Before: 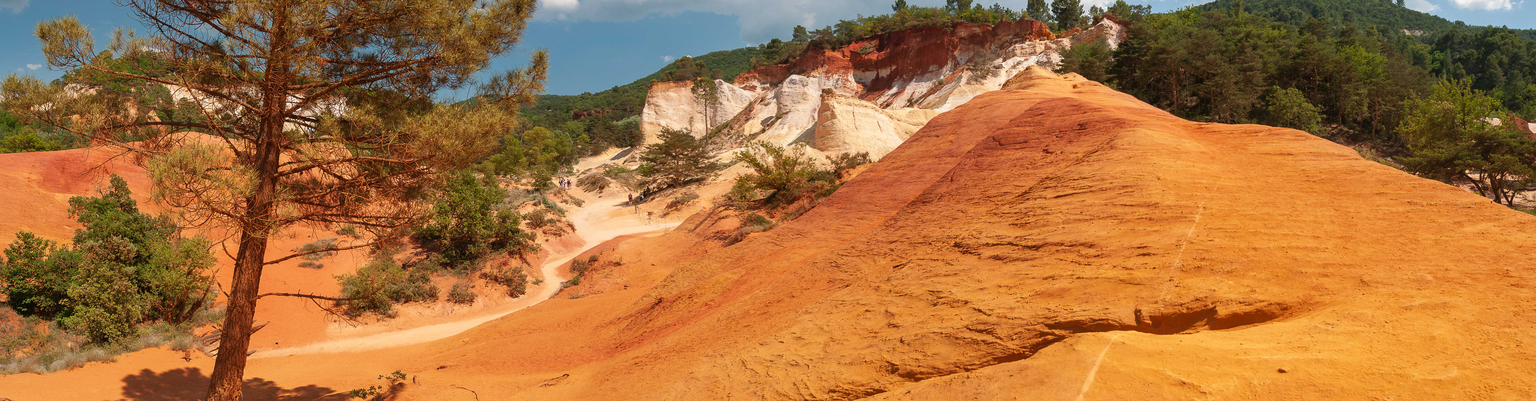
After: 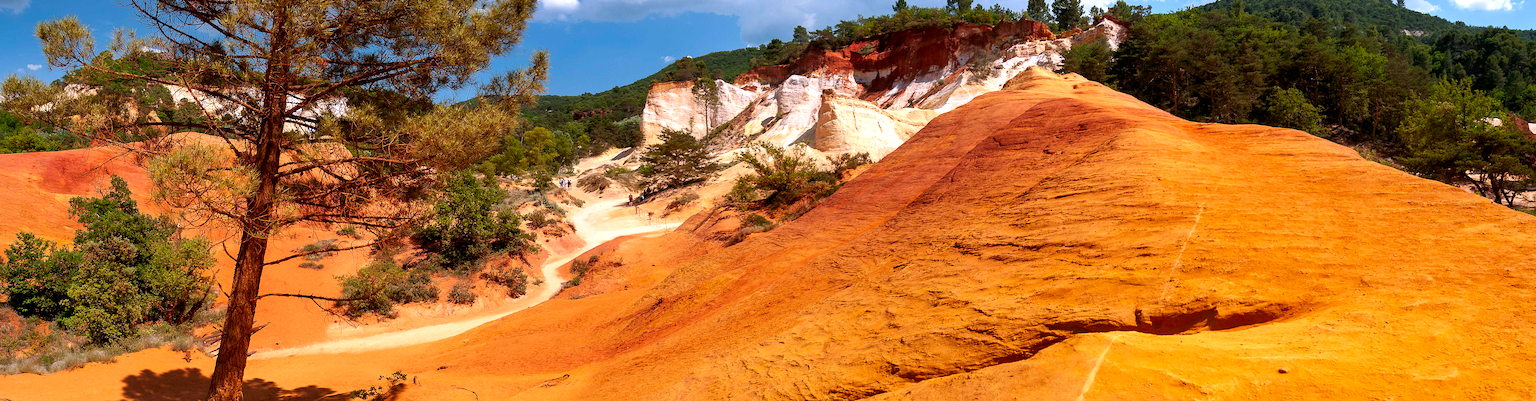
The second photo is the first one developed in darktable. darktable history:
white balance: red 0.967, blue 1.119, emerald 0.756
color balance: lift [0.991, 1, 1, 1], gamma [0.996, 1, 1, 1], input saturation 98.52%, contrast 20.34%, output saturation 103.72%
